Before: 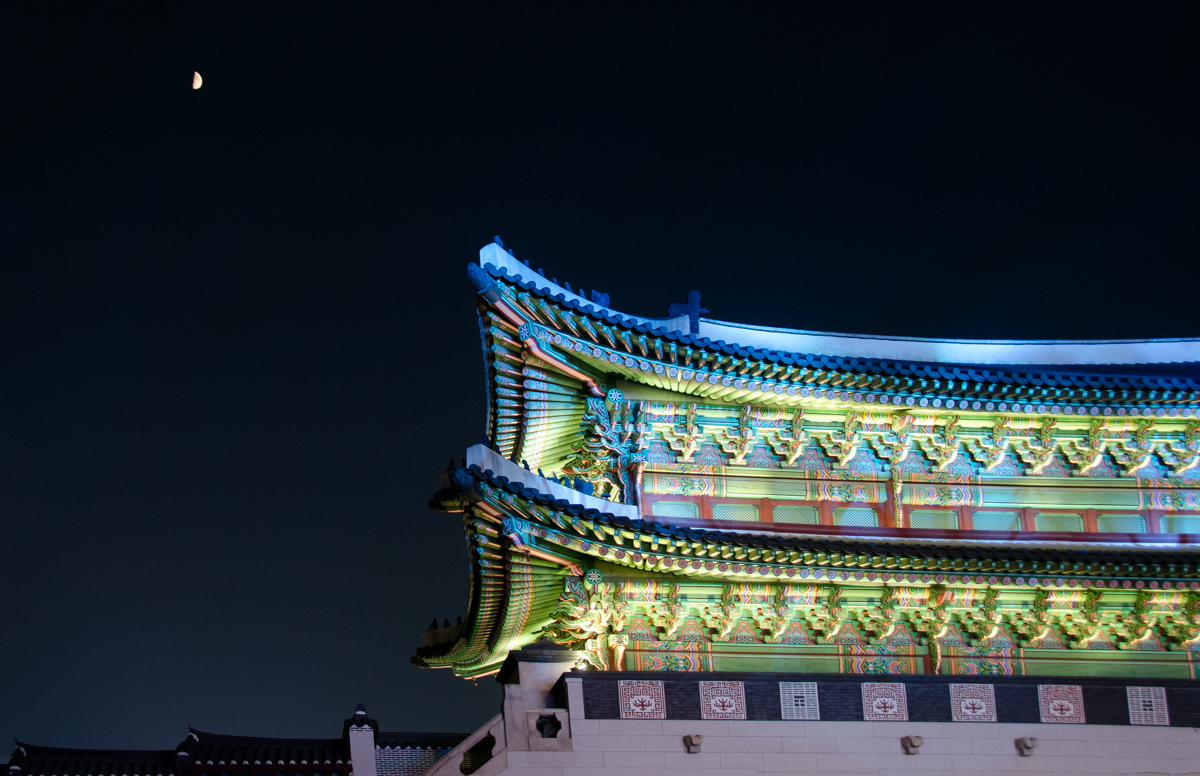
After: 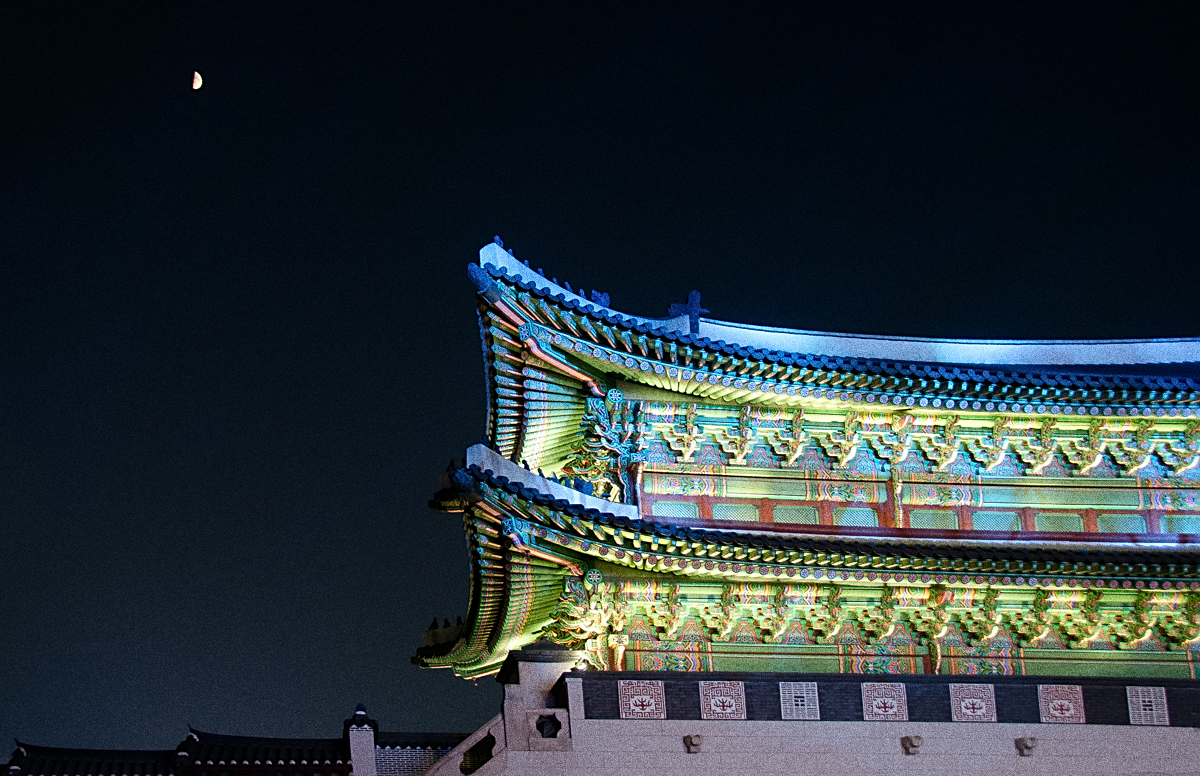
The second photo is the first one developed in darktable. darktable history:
sharpen: on, module defaults
grain: coarseness 10.62 ISO, strength 55.56%
